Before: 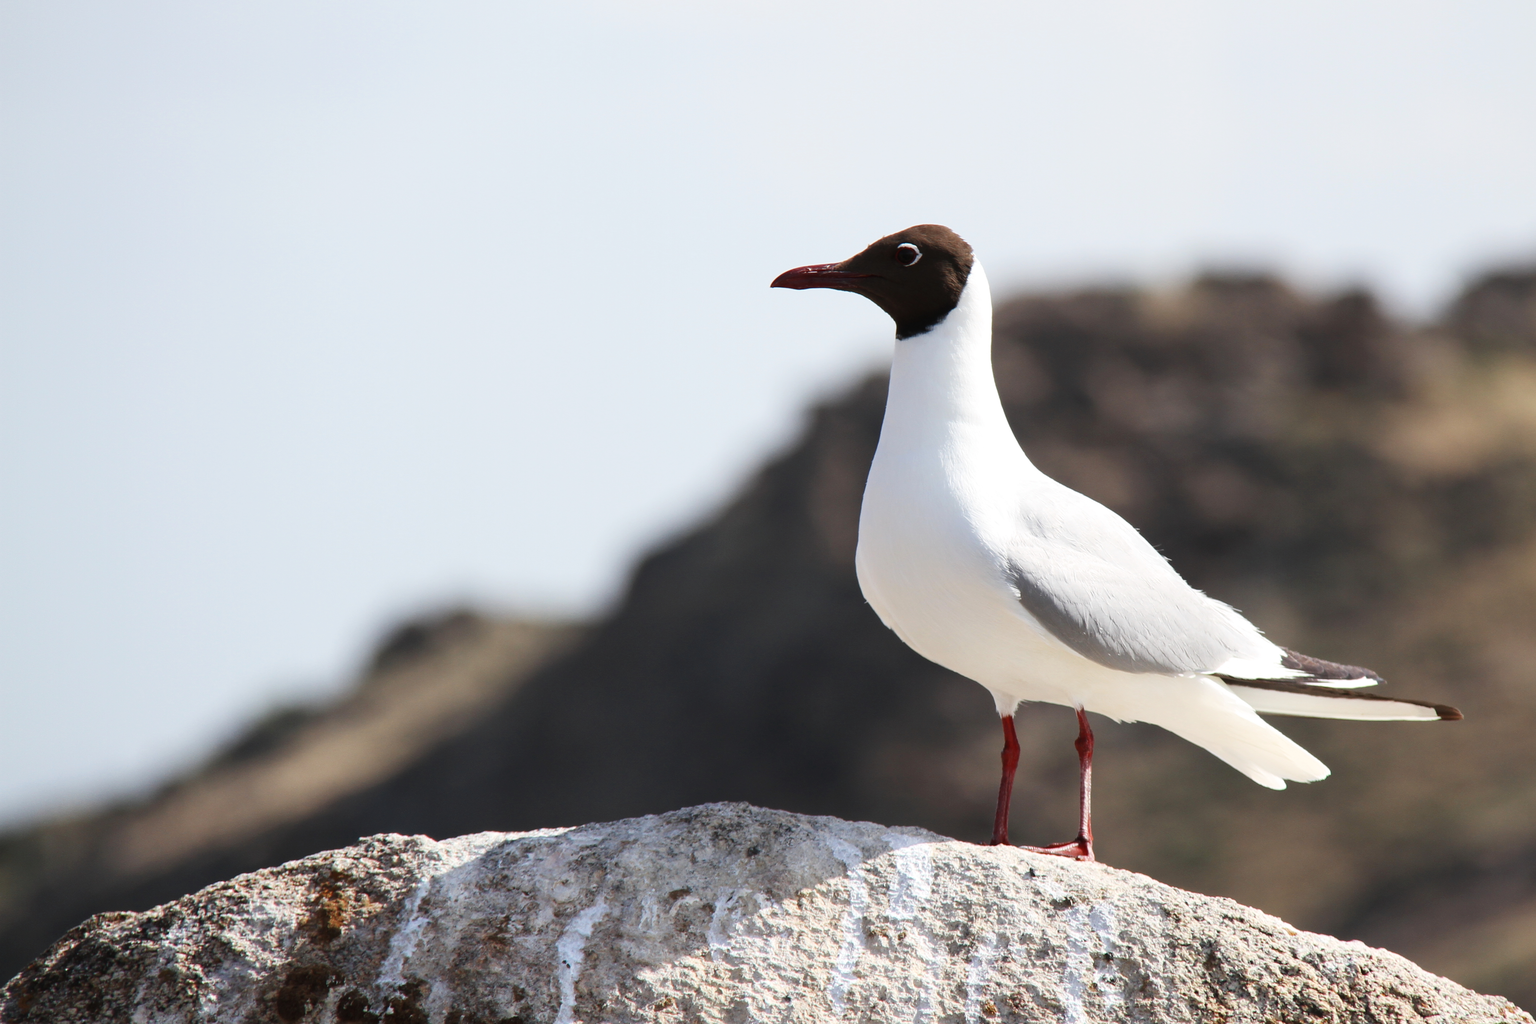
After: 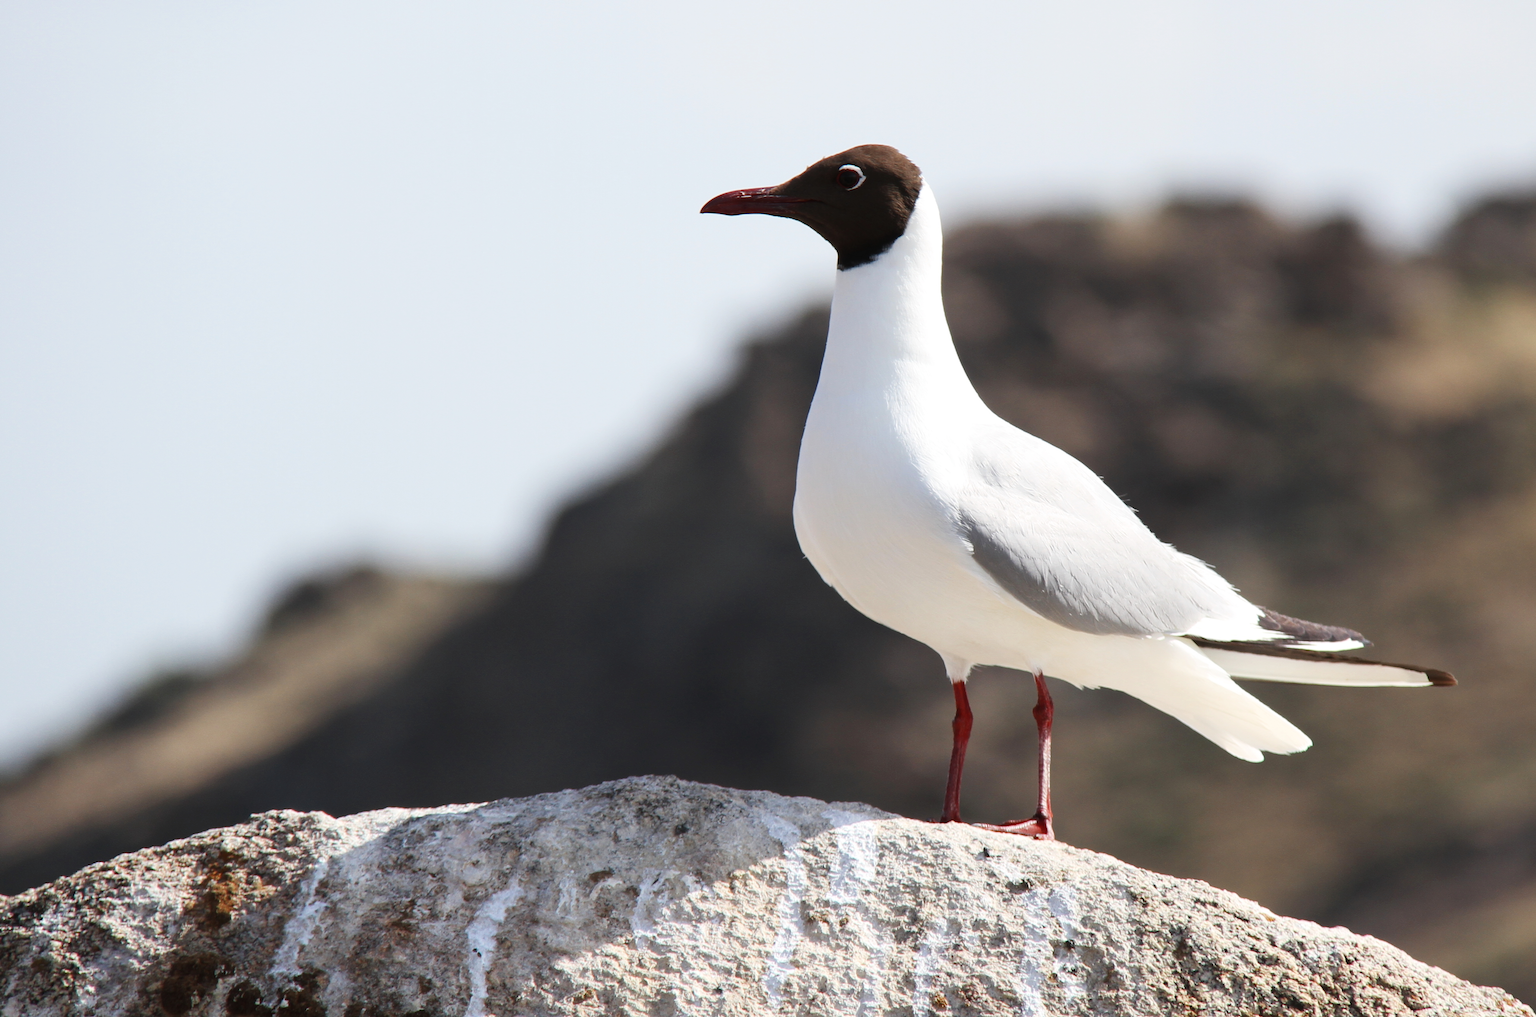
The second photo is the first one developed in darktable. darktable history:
crop and rotate: left 8.474%, top 9.058%
